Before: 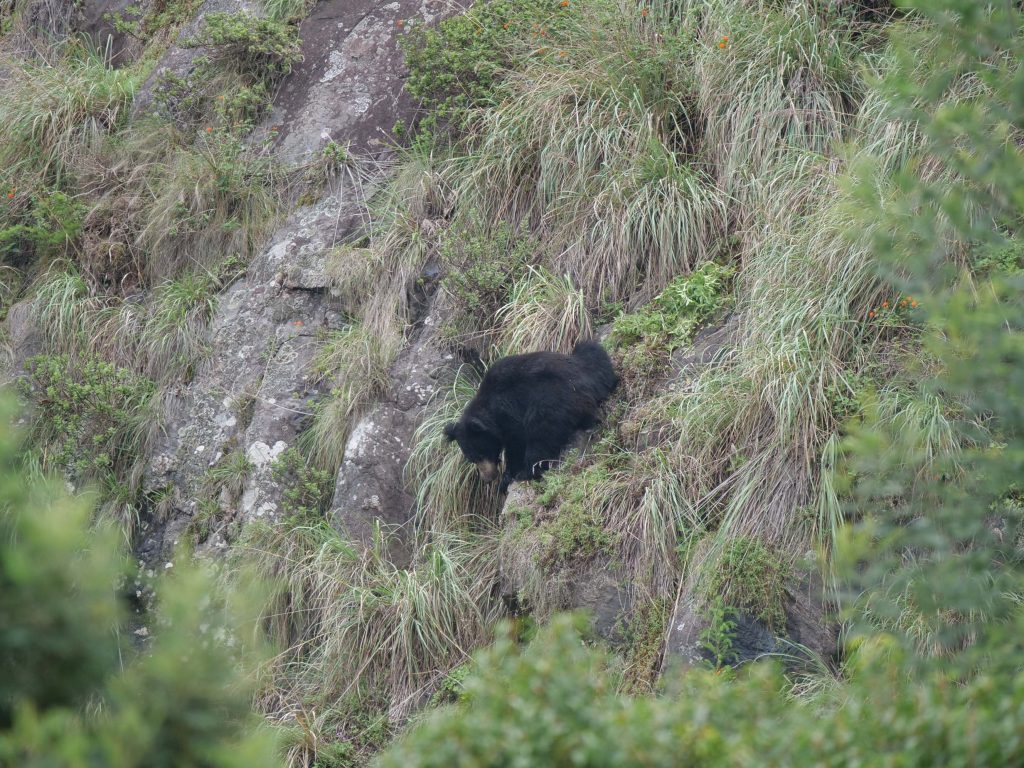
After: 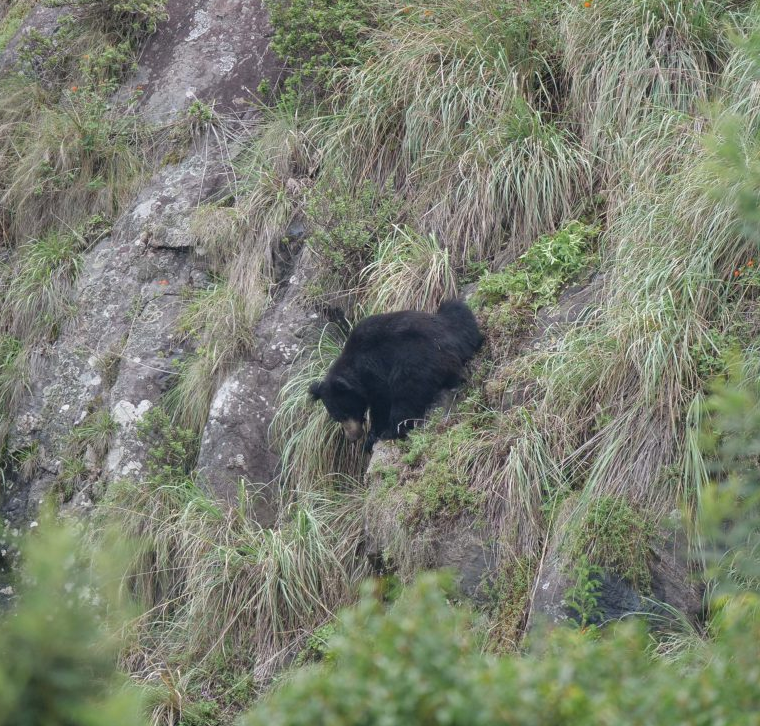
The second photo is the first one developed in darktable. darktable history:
crop and rotate: left 13.195%, top 5.415%, right 12.579%
